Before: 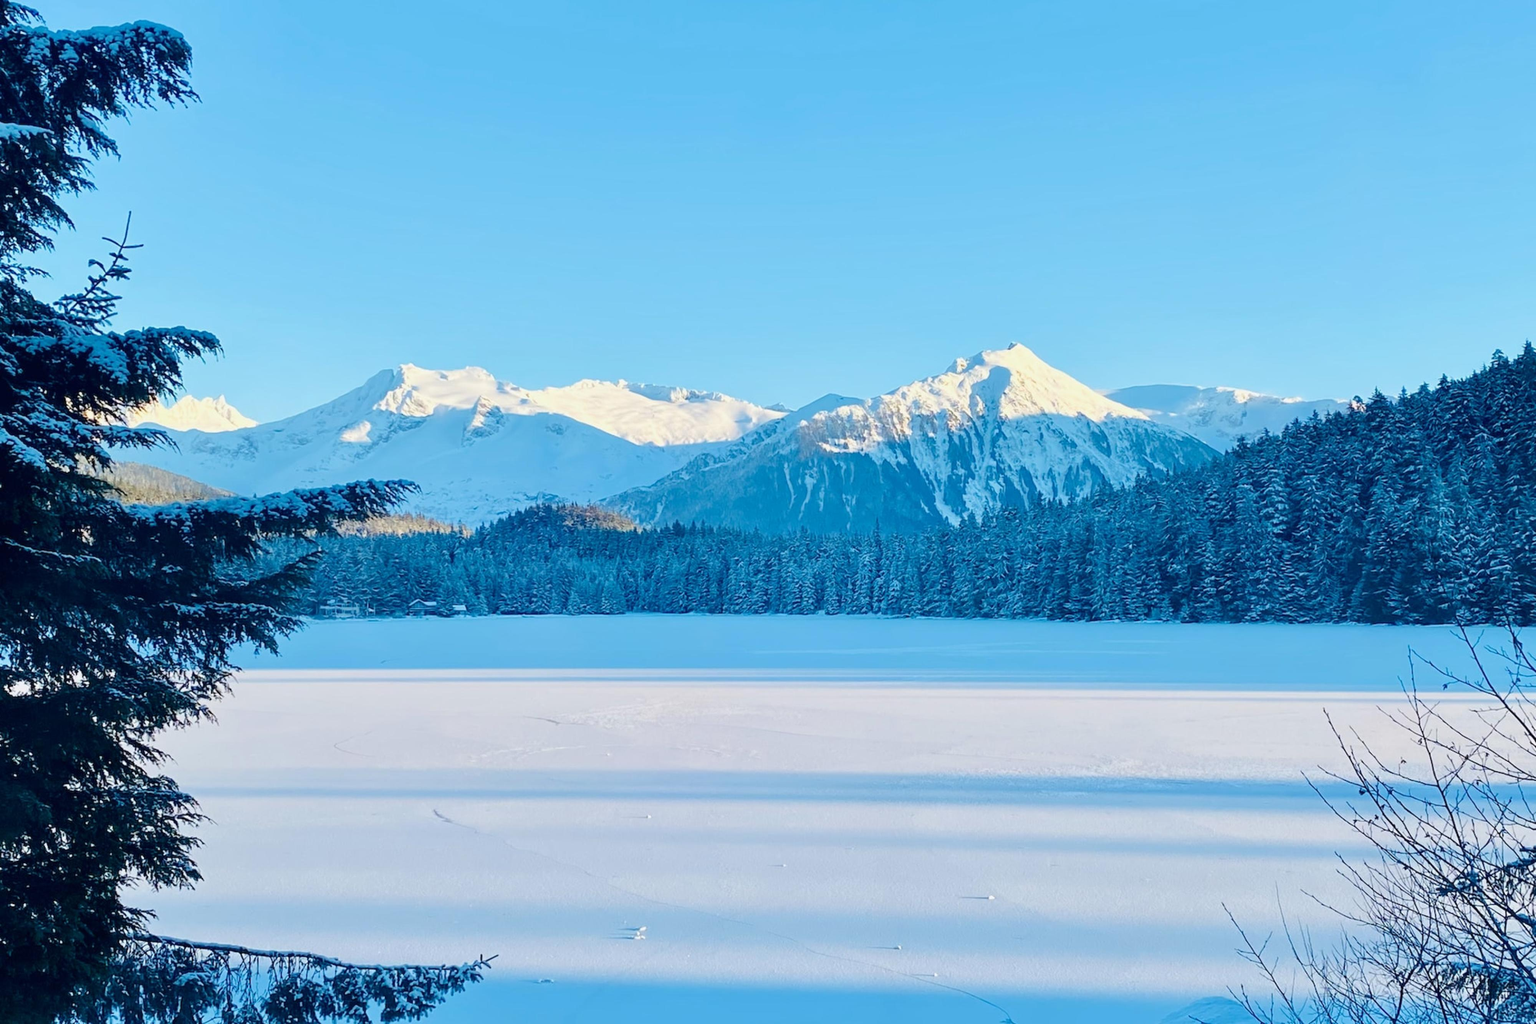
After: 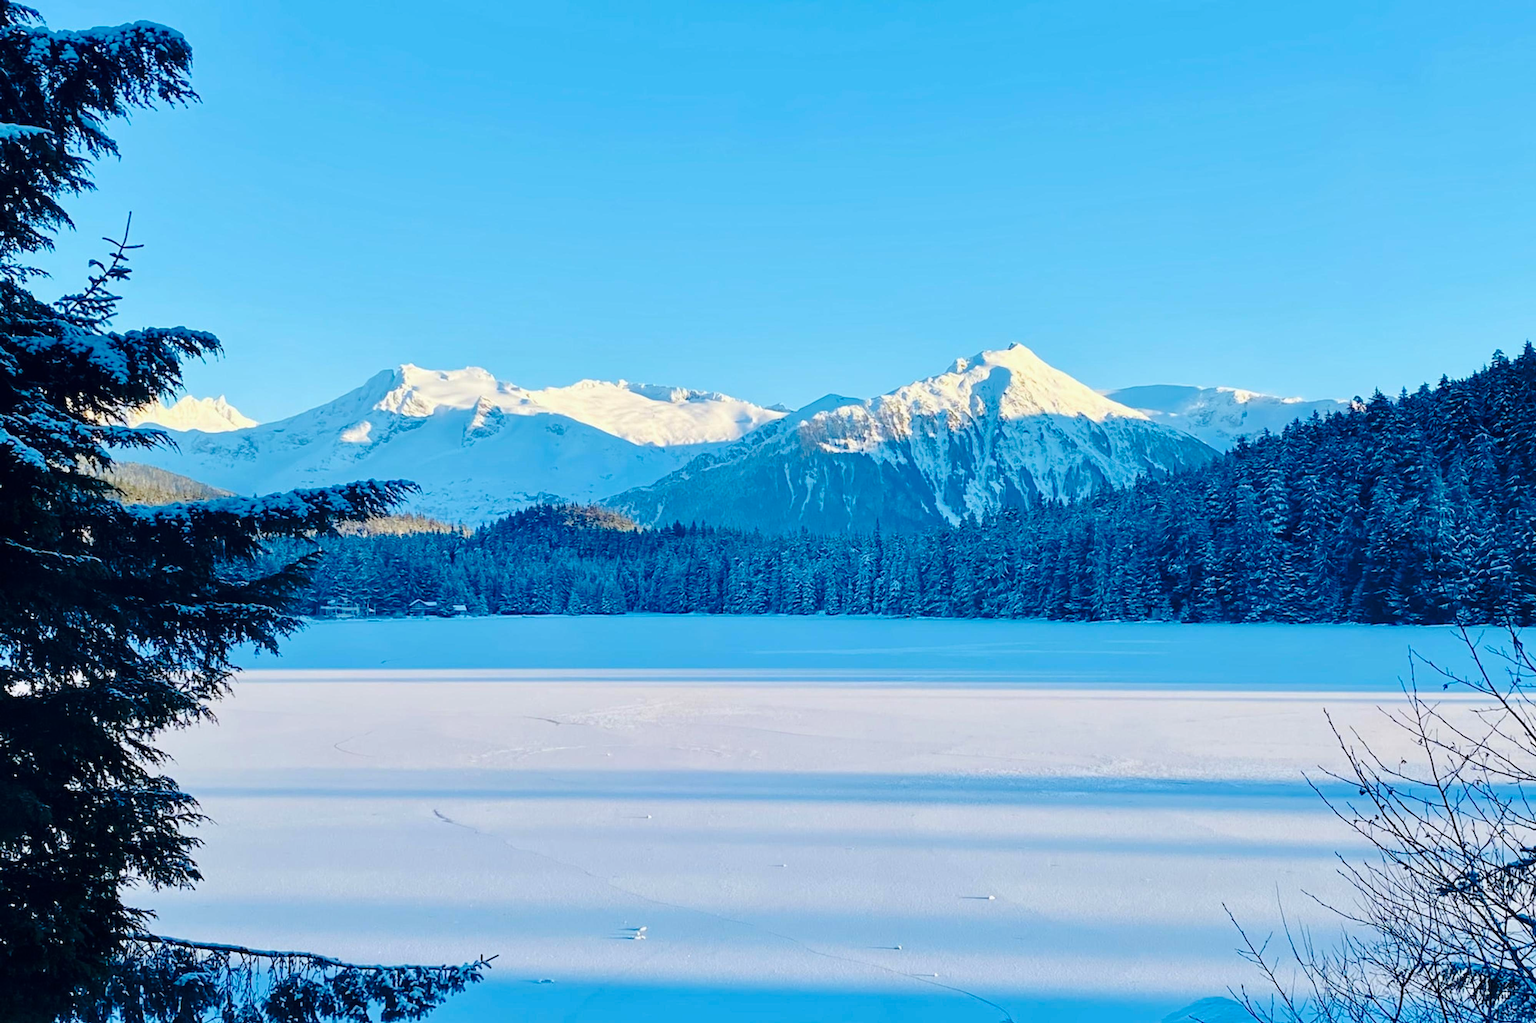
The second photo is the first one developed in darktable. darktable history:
base curve: curves: ch0 [(0, 0) (0.073, 0.04) (0.157, 0.139) (0.492, 0.492) (0.758, 0.758) (1, 1)], preserve colors none
haze removal: compatibility mode true, adaptive false
white balance: red 0.986, blue 1.01
